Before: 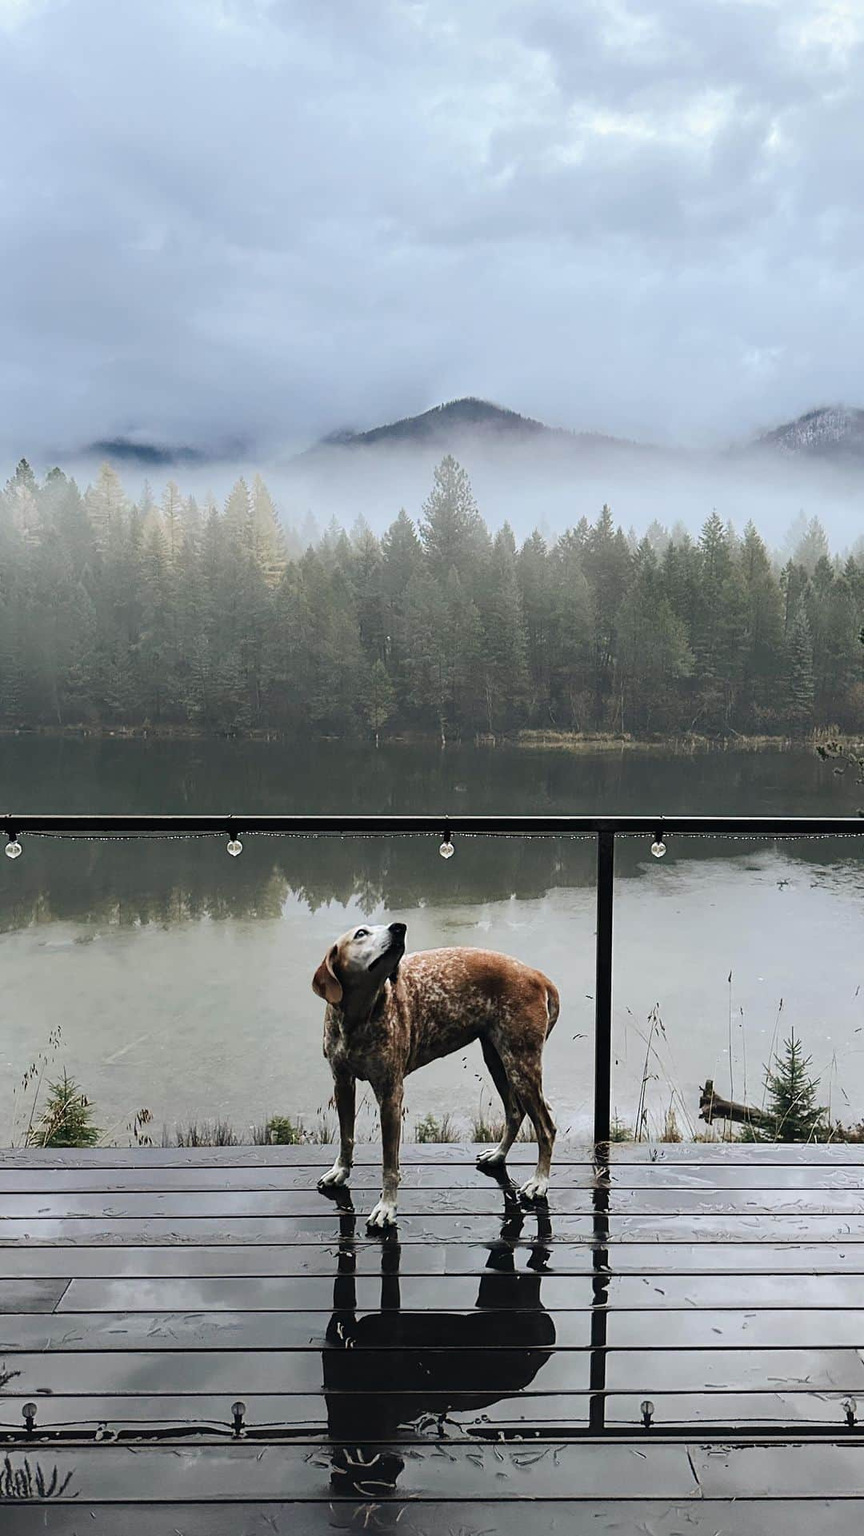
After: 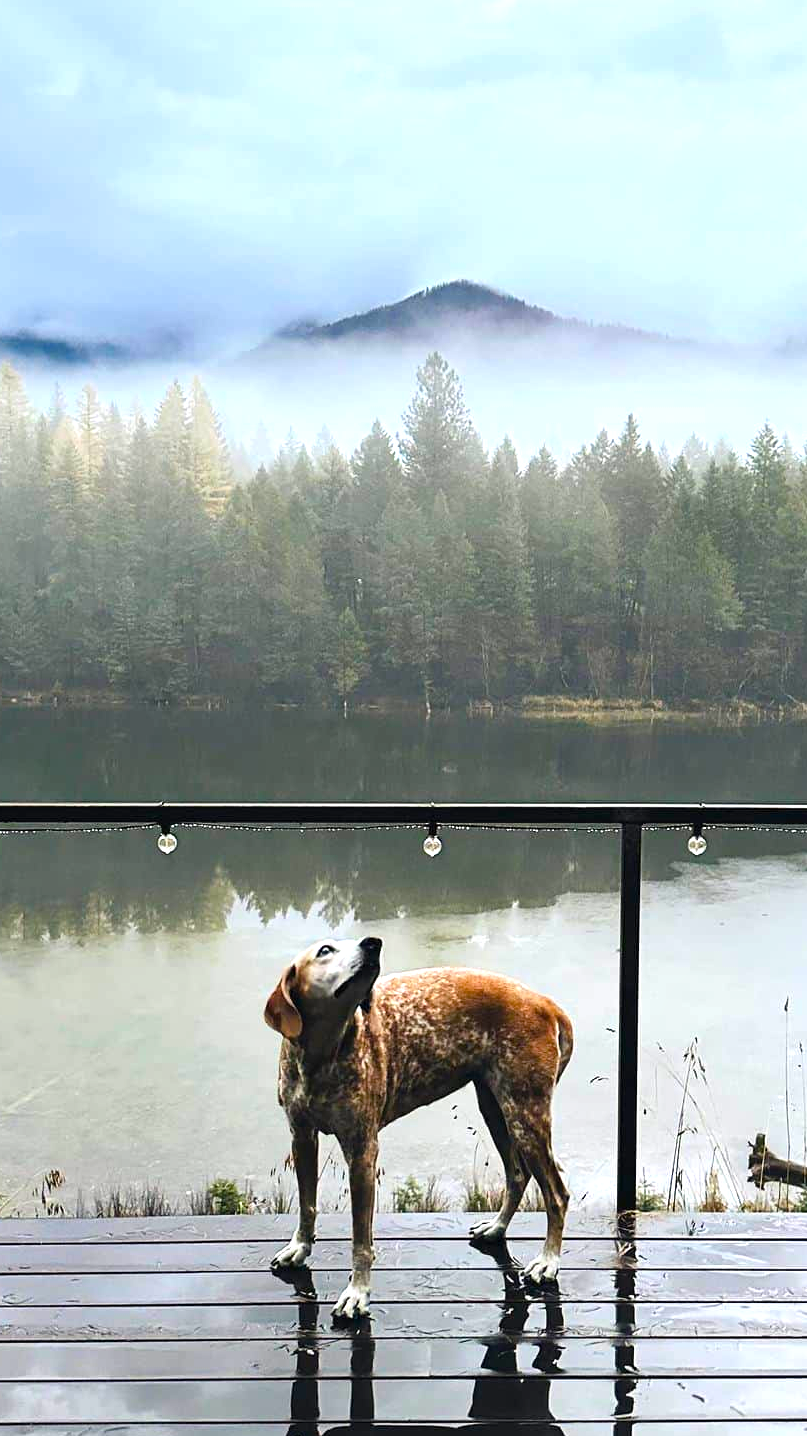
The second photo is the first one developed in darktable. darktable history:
shadows and highlights: shadows 20.55, highlights -20.99, soften with gaussian
color balance rgb: linear chroma grading › global chroma 15%, perceptual saturation grading › global saturation 30%
crop and rotate: left 11.831%, top 11.346%, right 13.429%, bottom 13.899%
exposure: exposure 0.74 EV, compensate highlight preservation false
